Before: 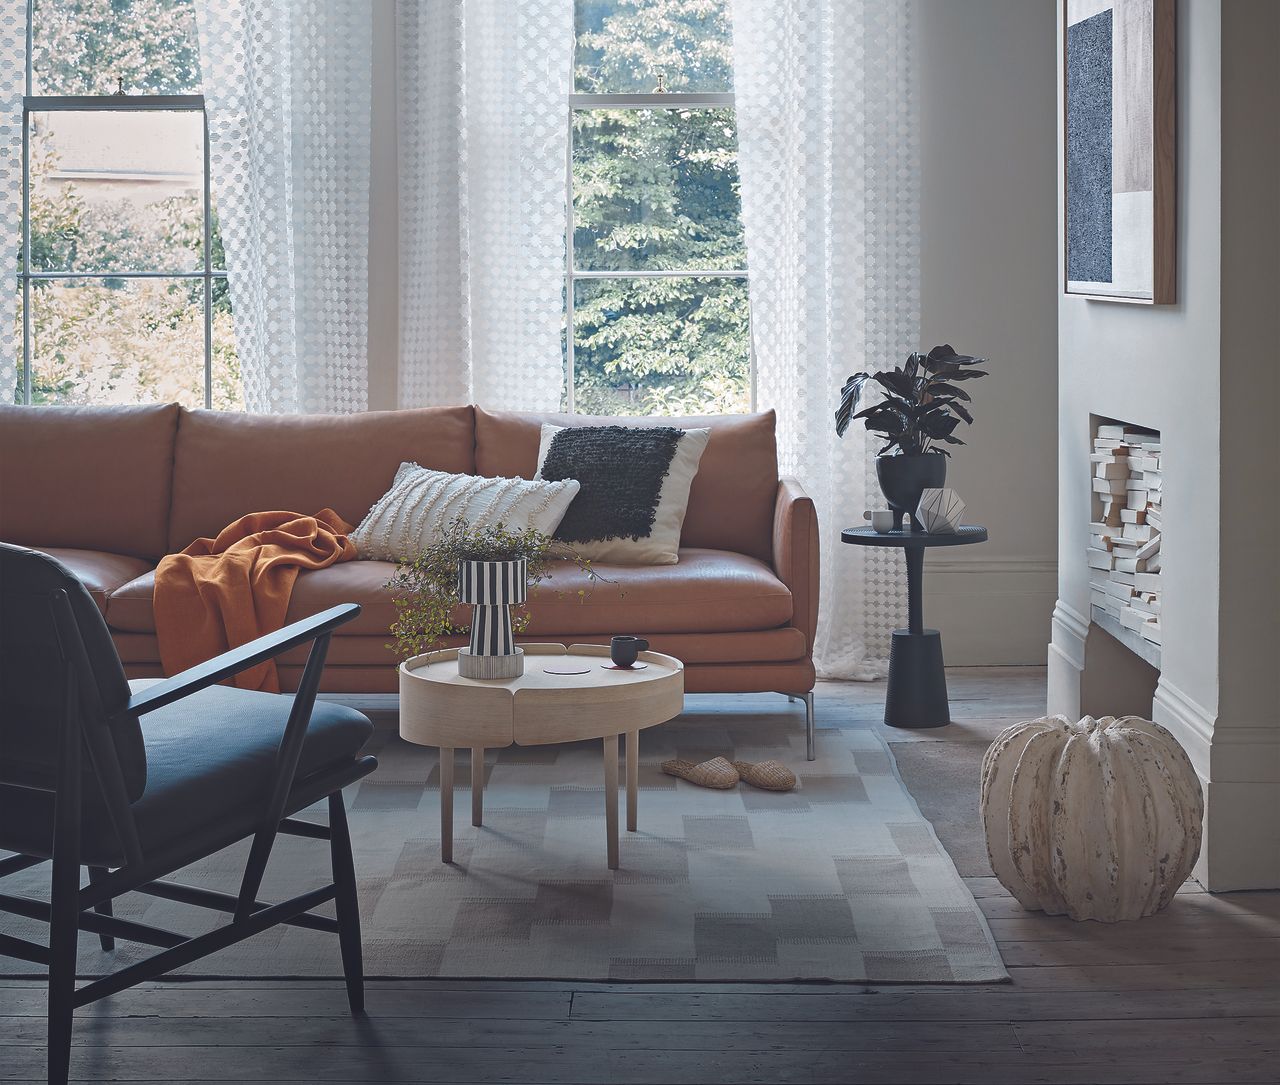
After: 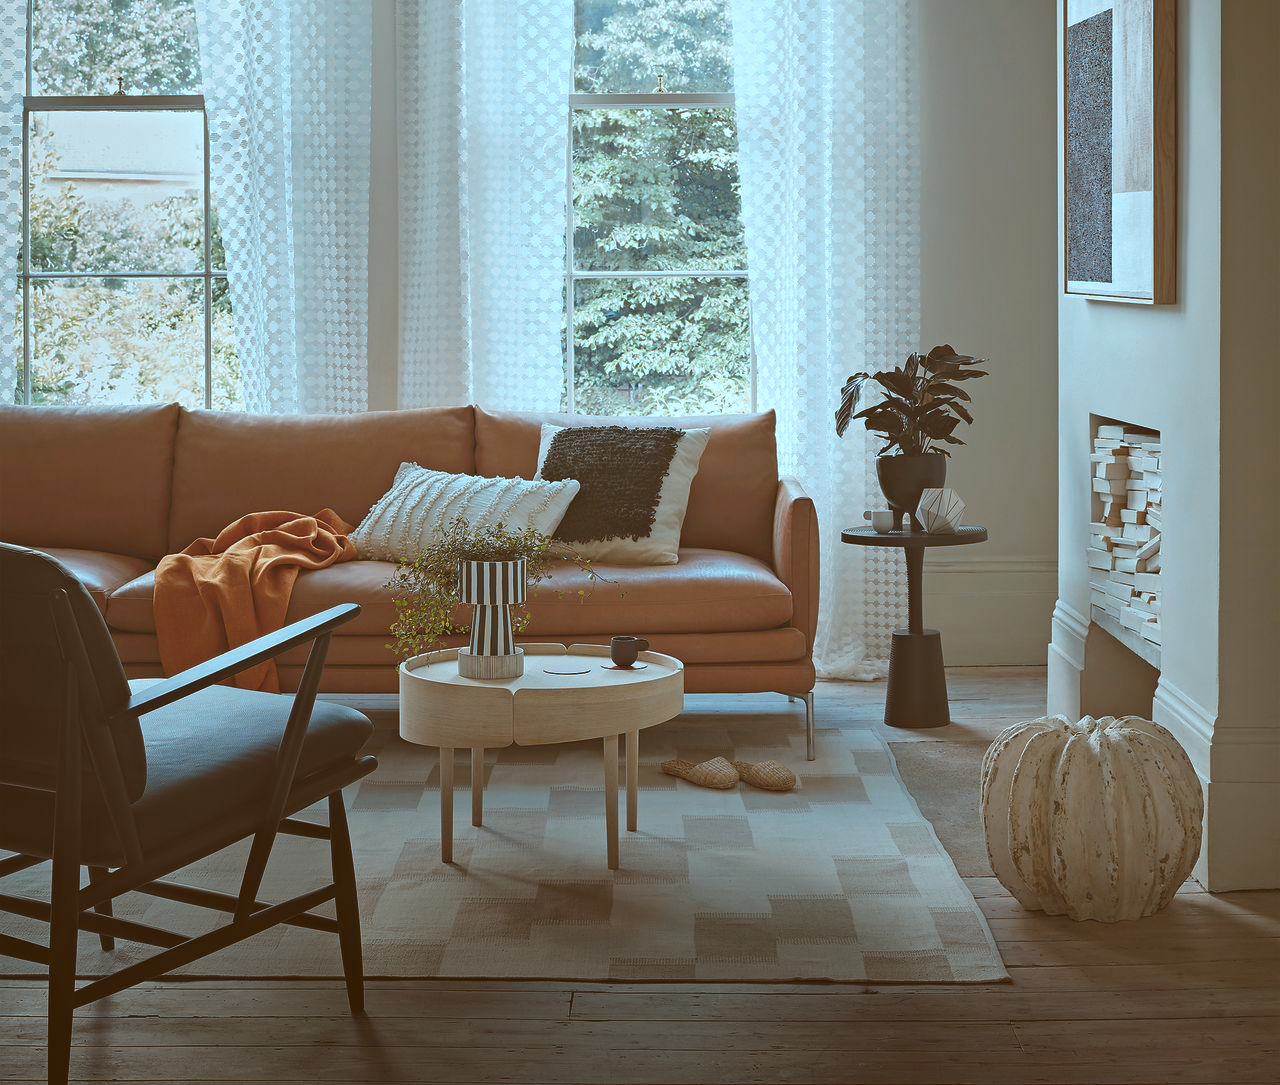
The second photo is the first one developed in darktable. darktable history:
color correction: highlights a* -13.94, highlights b* -16.25, shadows a* 10.9, shadows b* 29.72
